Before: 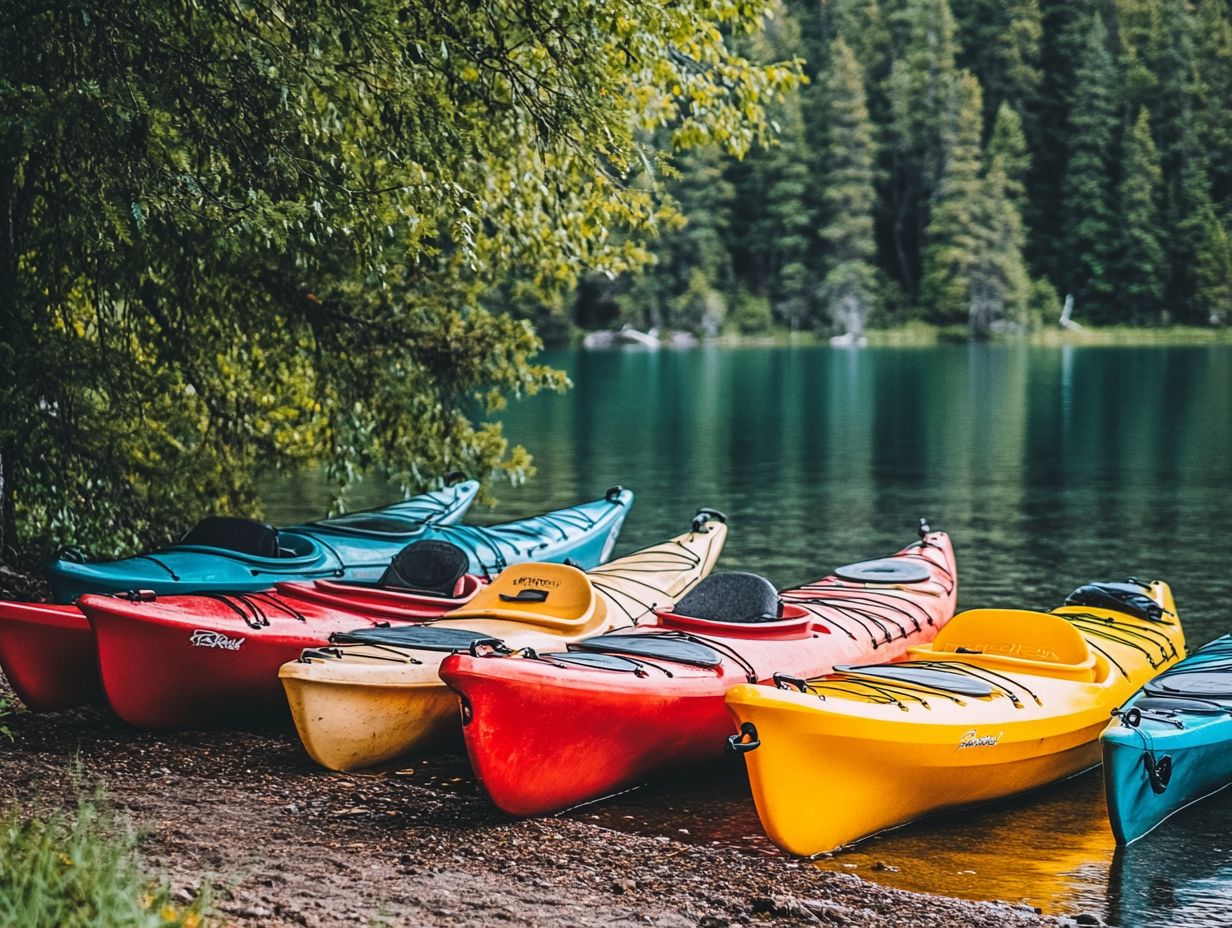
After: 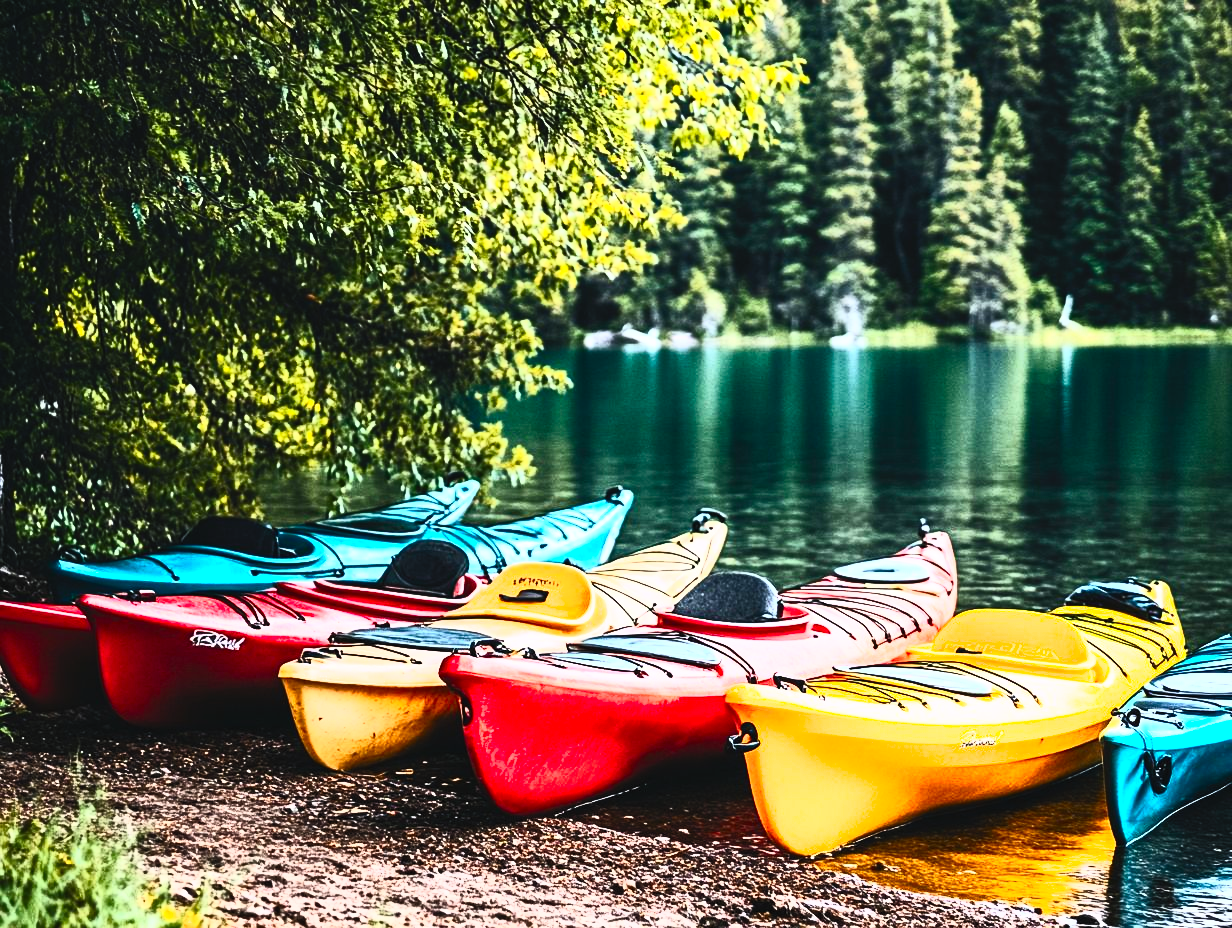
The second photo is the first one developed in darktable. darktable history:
filmic rgb: white relative exposure 2.45 EV, hardness 6.33
contrast brightness saturation: contrast 0.83, brightness 0.59, saturation 0.59
